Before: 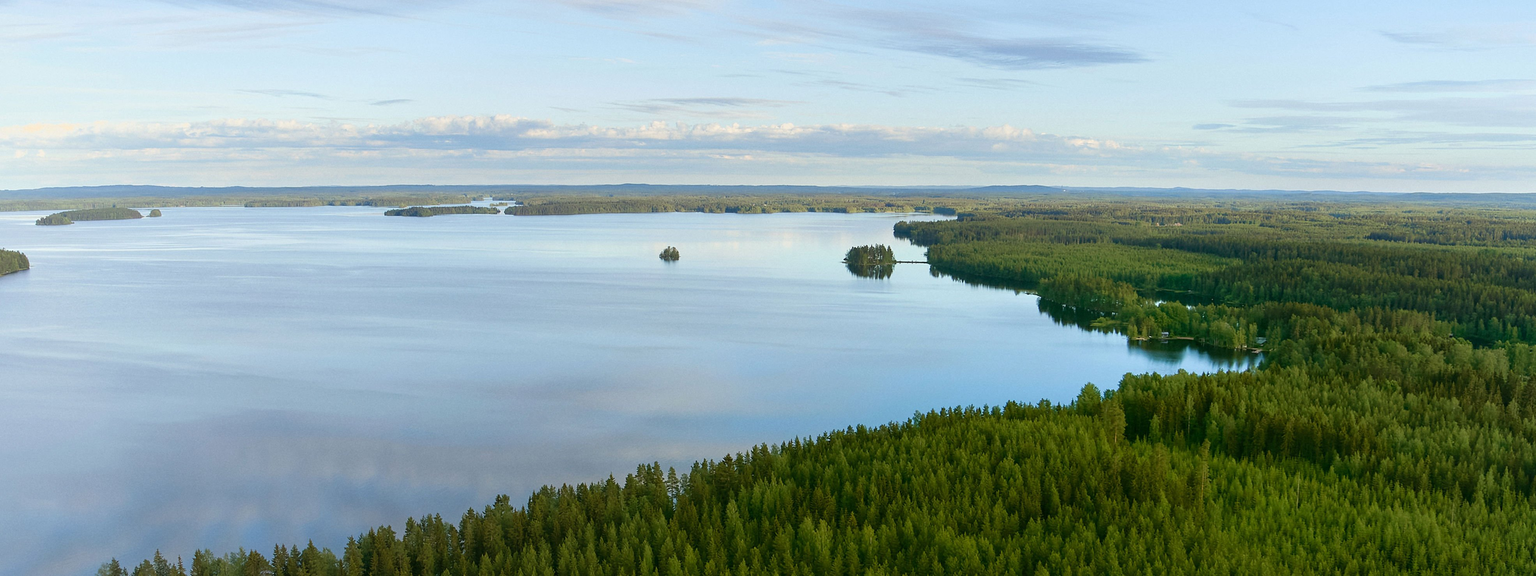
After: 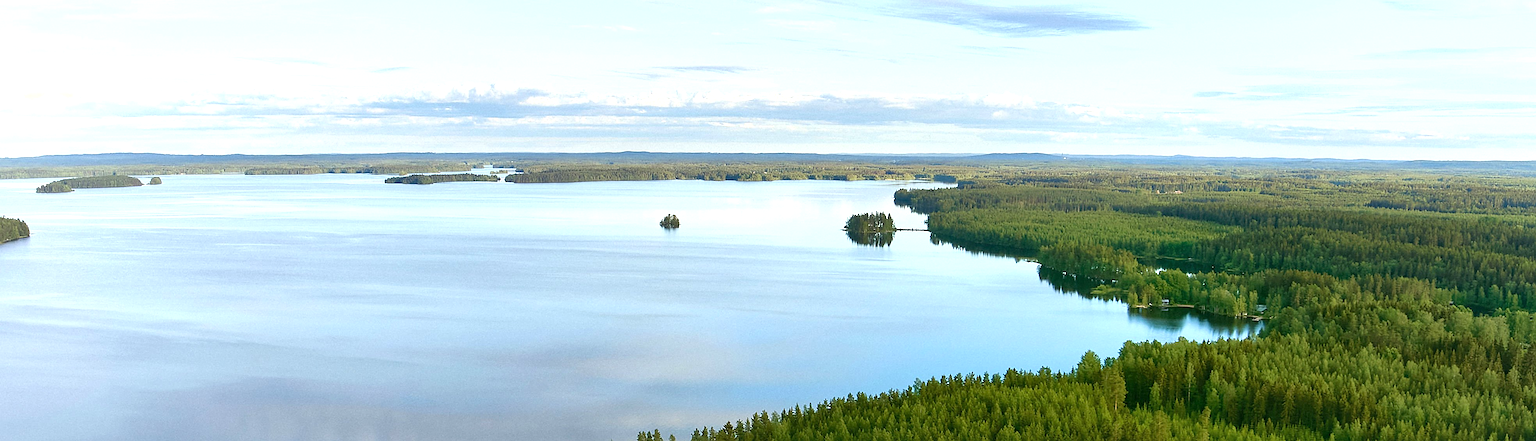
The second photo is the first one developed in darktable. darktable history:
exposure: exposure 0.632 EV, compensate highlight preservation false
shadows and highlights: shadows 37.65, highlights -27.05, soften with gaussian
crop: top 5.684%, bottom 17.65%
sharpen: on, module defaults
